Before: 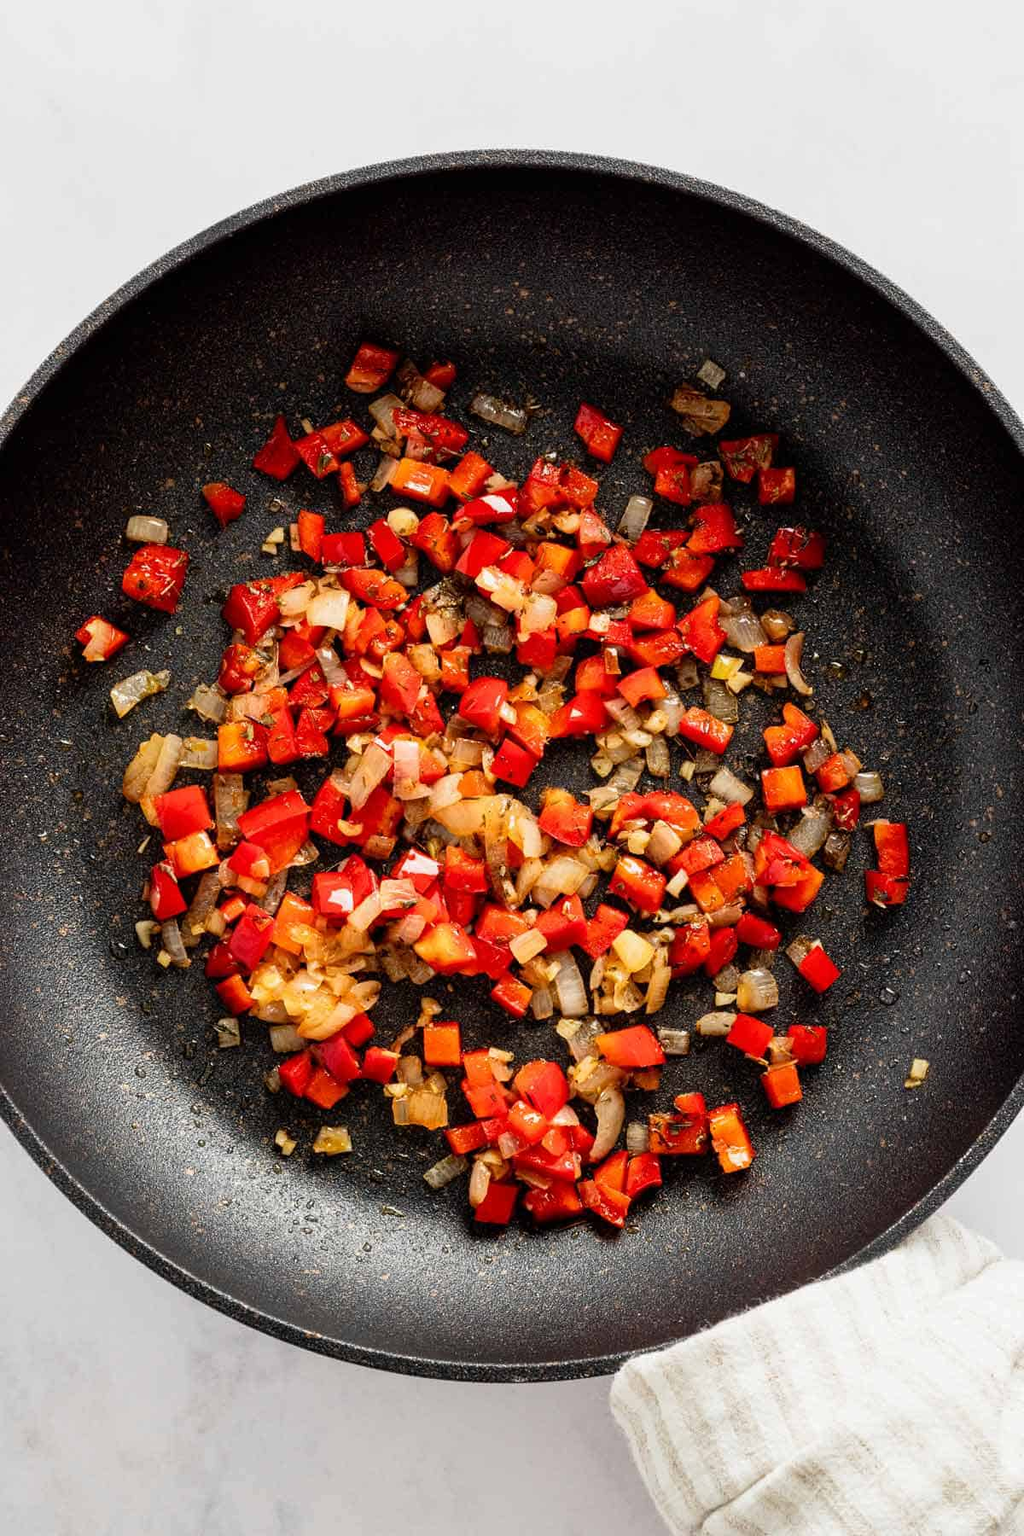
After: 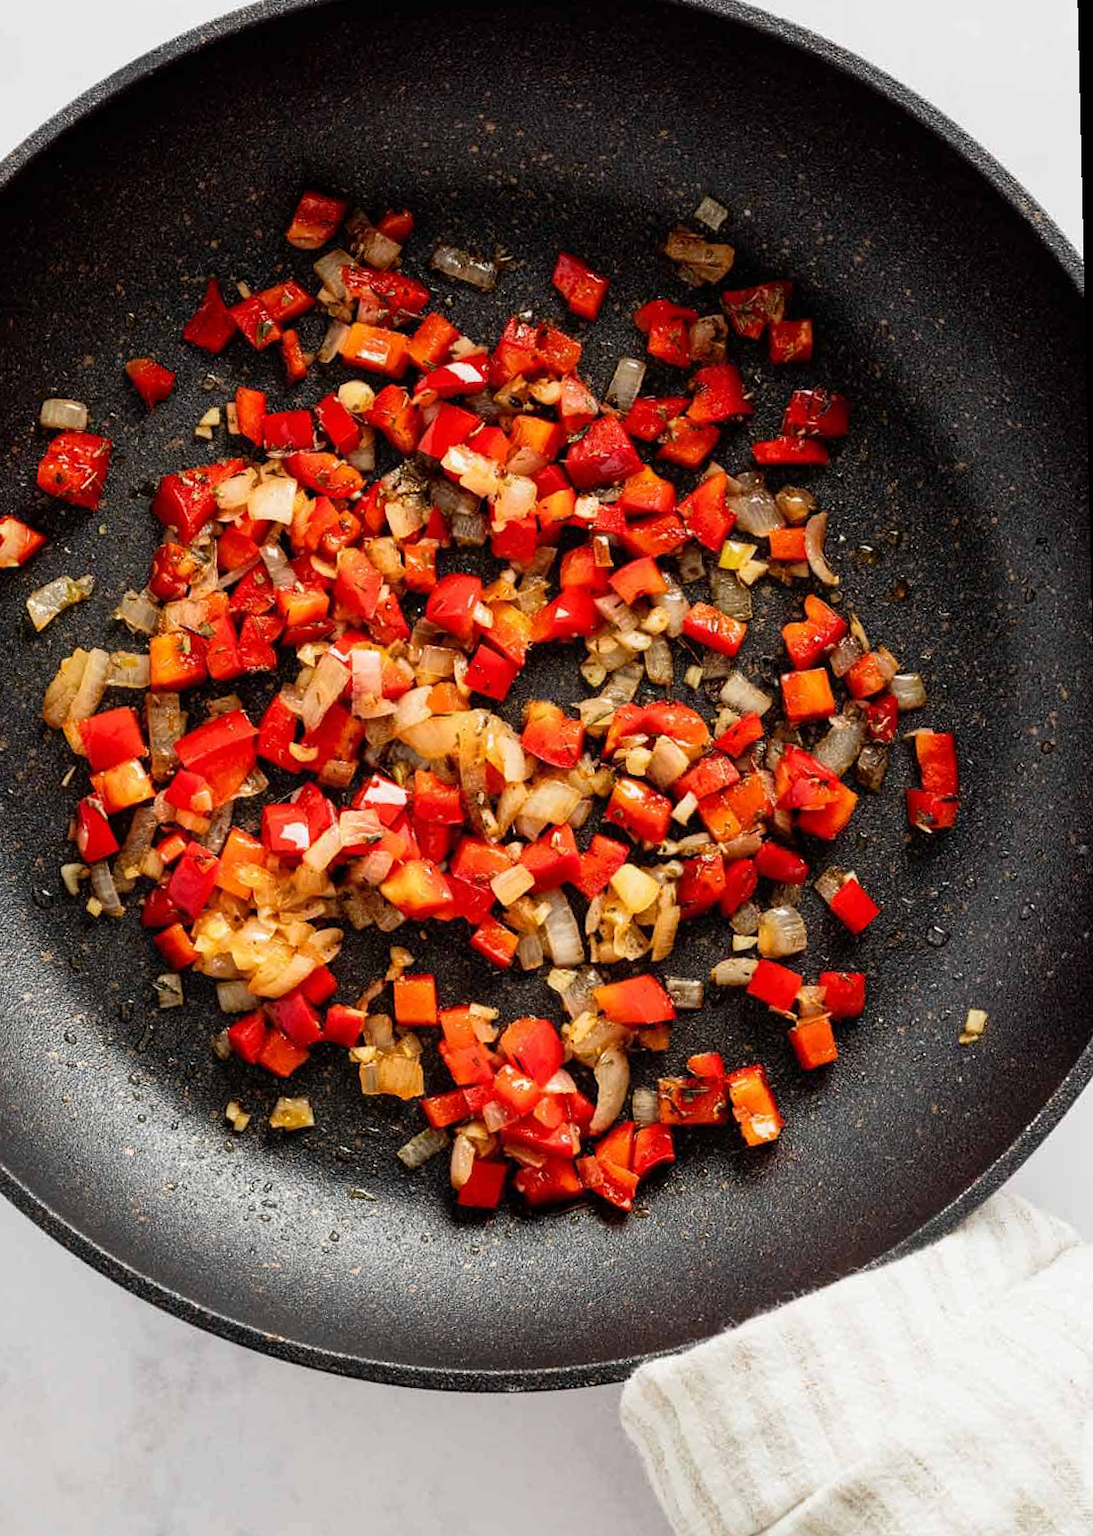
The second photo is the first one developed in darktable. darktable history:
crop and rotate: left 8.262%, top 9.226%
rotate and perspective: rotation -1.32°, lens shift (horizontal) -0.031, crop left 0.015, crop right 0.985, crop top 0.047, crop bottom 0.982
